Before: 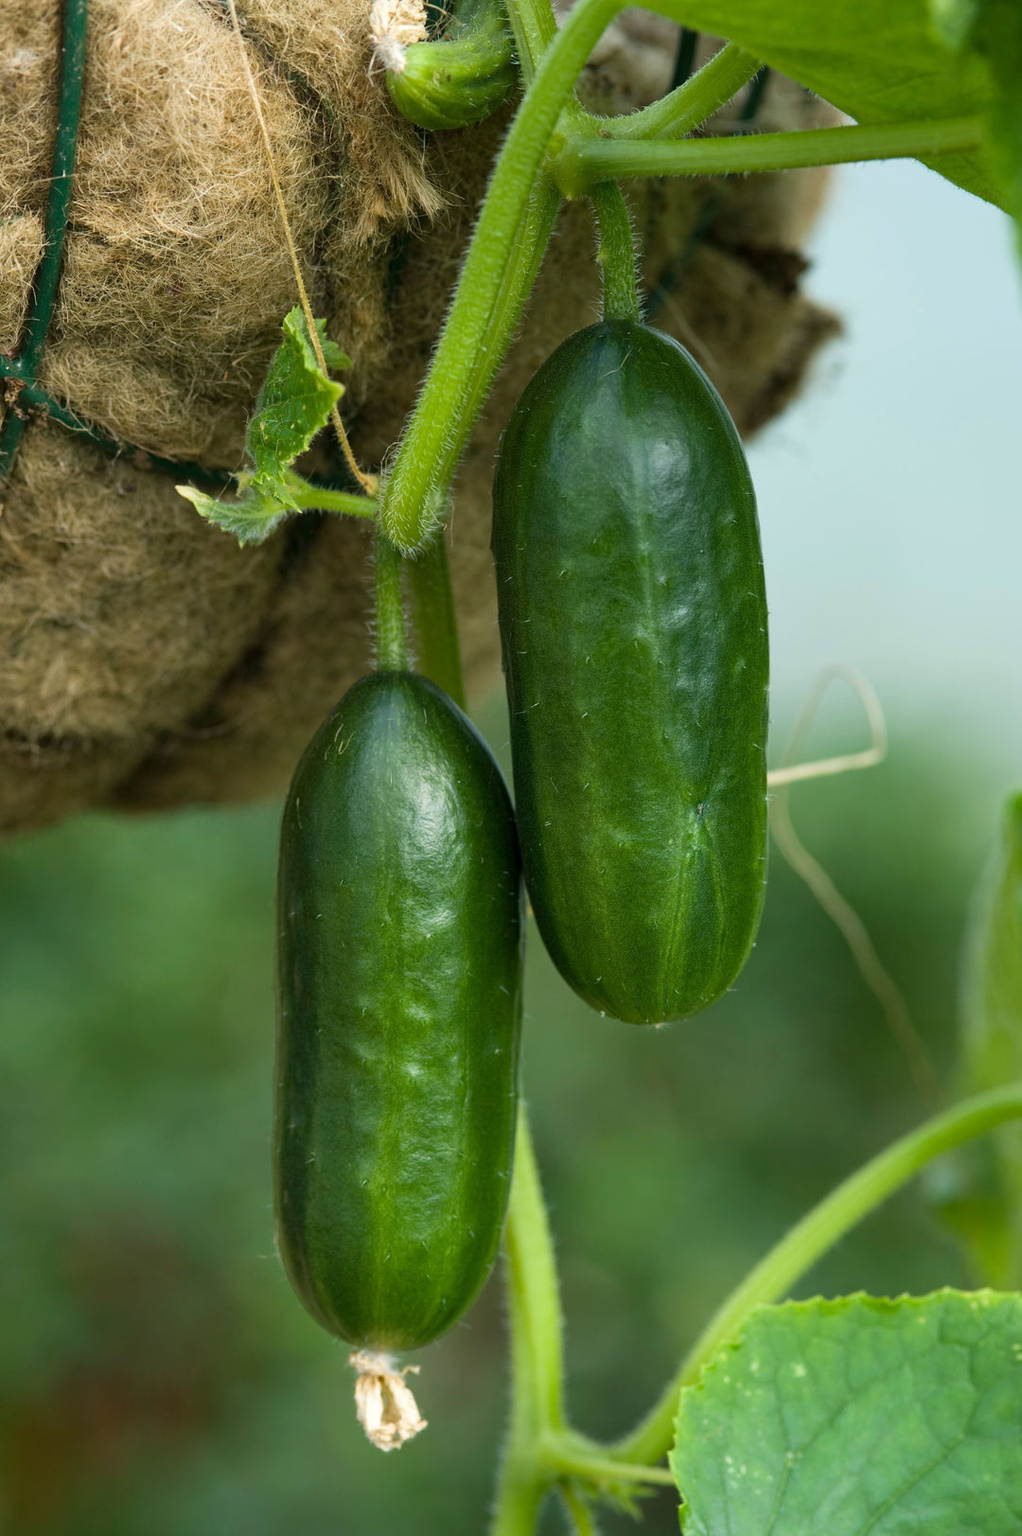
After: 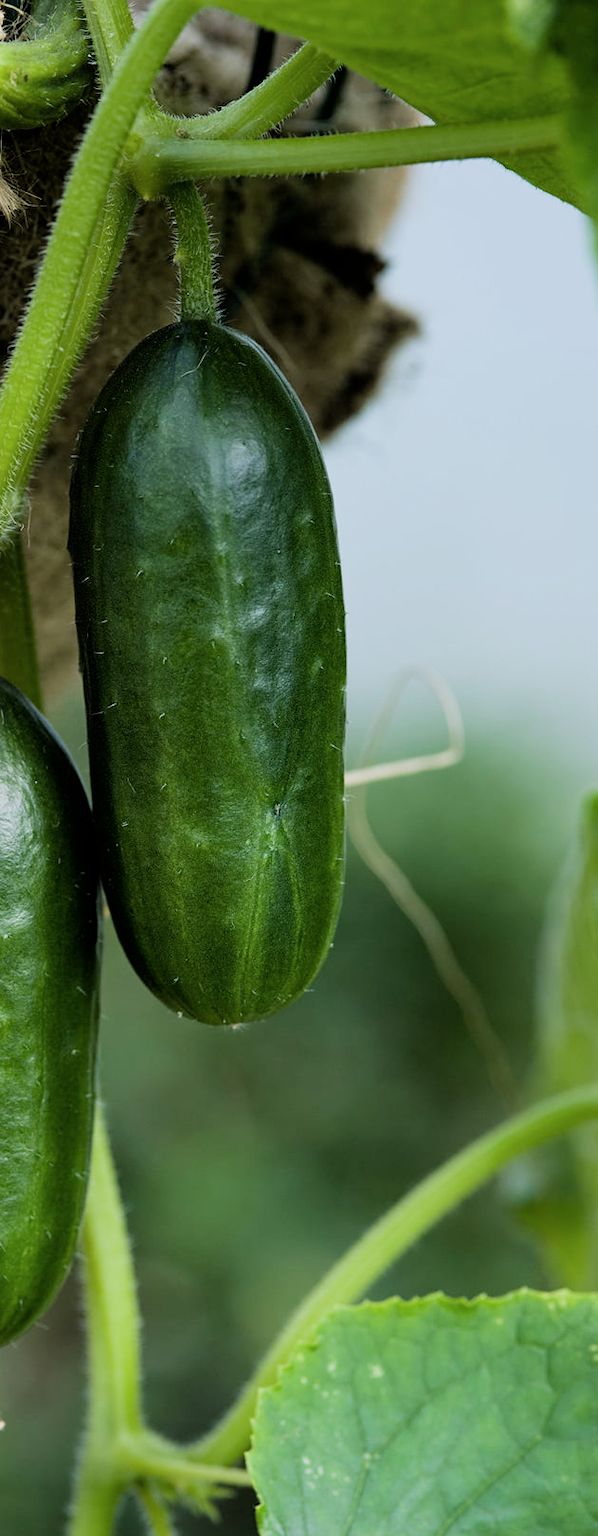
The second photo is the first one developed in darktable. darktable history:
sharpen: amount 0.2
white balance: red 1.004, blue 1.096
filmic rgb: black relative exposure -5 EV, white relative exposure 3.5 EV, hardness 3.19, contrast 1.2, highlights saturation mix -50%
crop: left 41.402%
contrast brightness saturation: saturation -0.05
